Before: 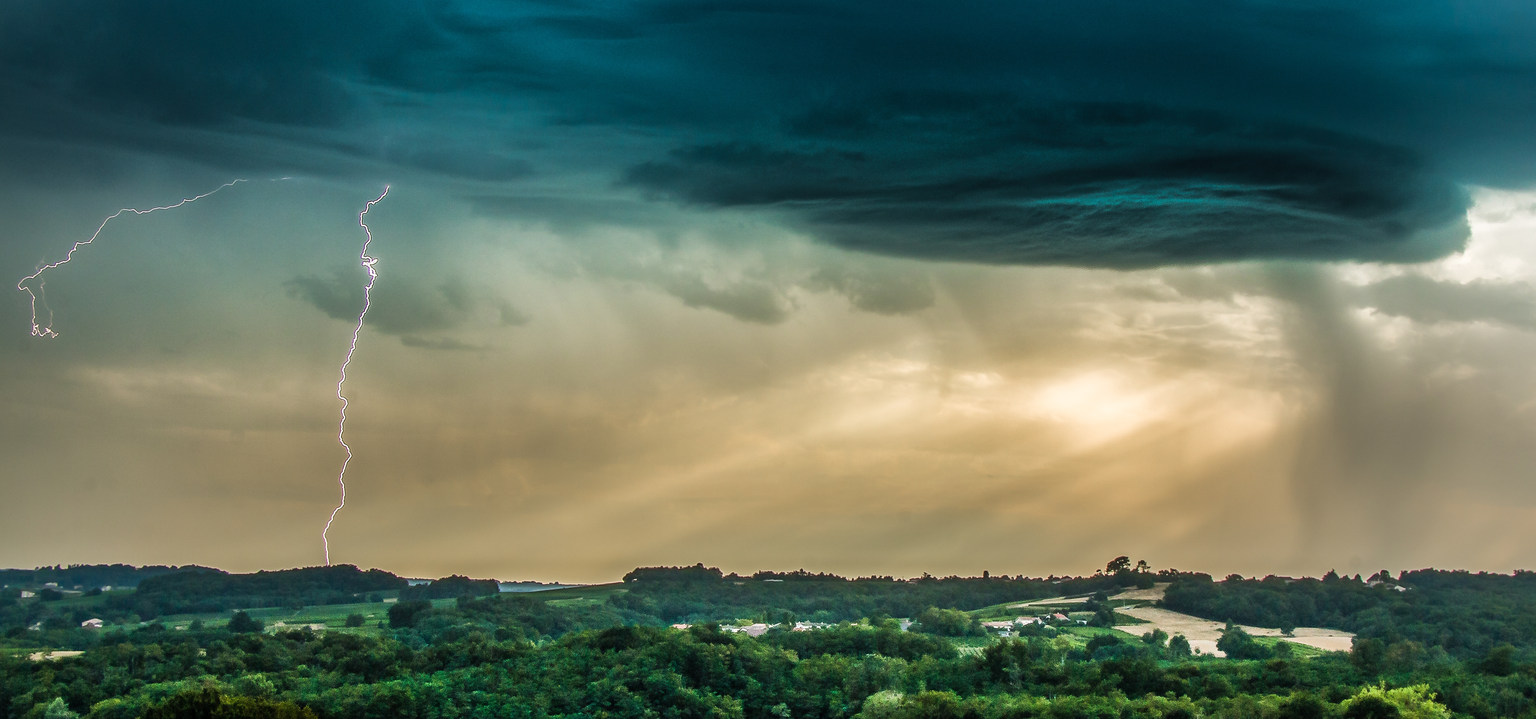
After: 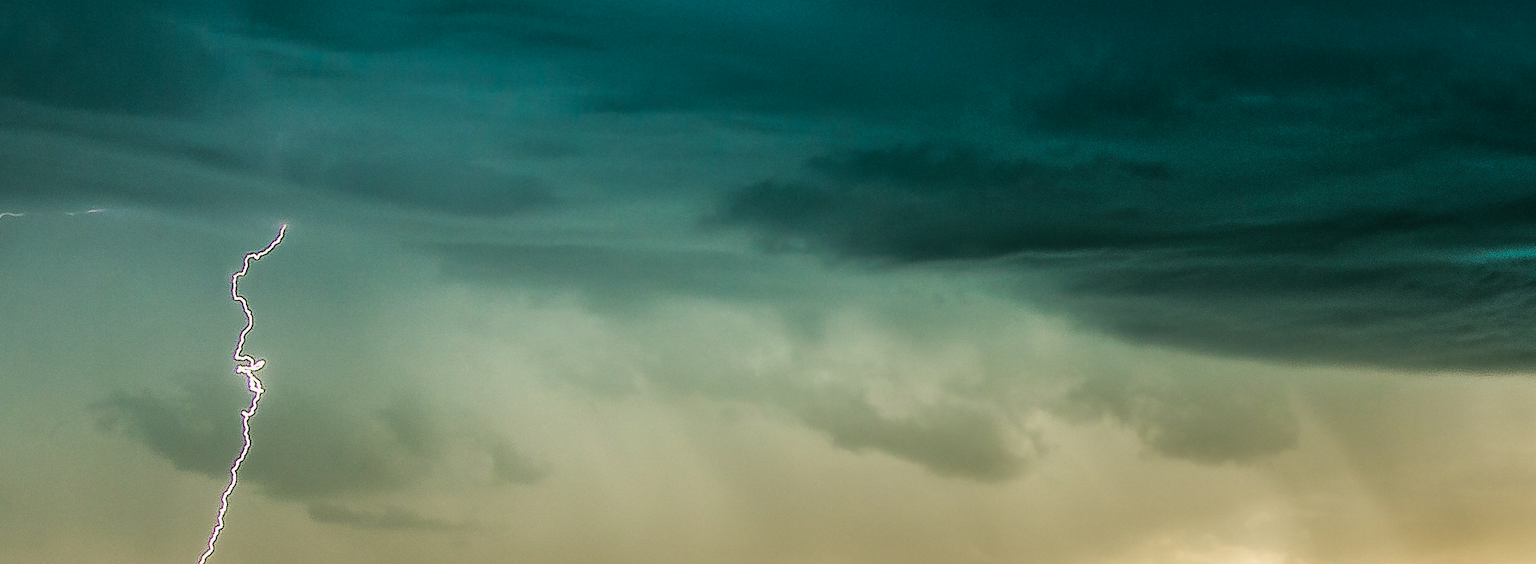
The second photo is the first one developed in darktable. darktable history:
crop: left 15.306%, top 9.065%, right 30.789%, bottom 48.638%
color zones: curves: ch0 [(0, 0.5) (0.143, 0.5) (0.286, 0.5) (0.429, 0.5) (0.62, 0.489) (0.714, 0.445) (0.844, 0.496) (1, 0.5)]; ch1 [(0, 0.5) (0.143, 0.5) (0.286, 0.5) (0.429, 0.5) (0.571, 0.5) (0.714, 0.523) (0.857, 0.5) (1, 0.5)]
exposure: black level correction 0.005, exposure 0.014 EV, compensate highlight preservation false
color balance: mode lift, gamma, gain (sRGB), lift [1.04, 1, 1, 0.97], gamma [1.01, 1, 1, 0.97], gain [0.96, 1, 1, 0.97]
